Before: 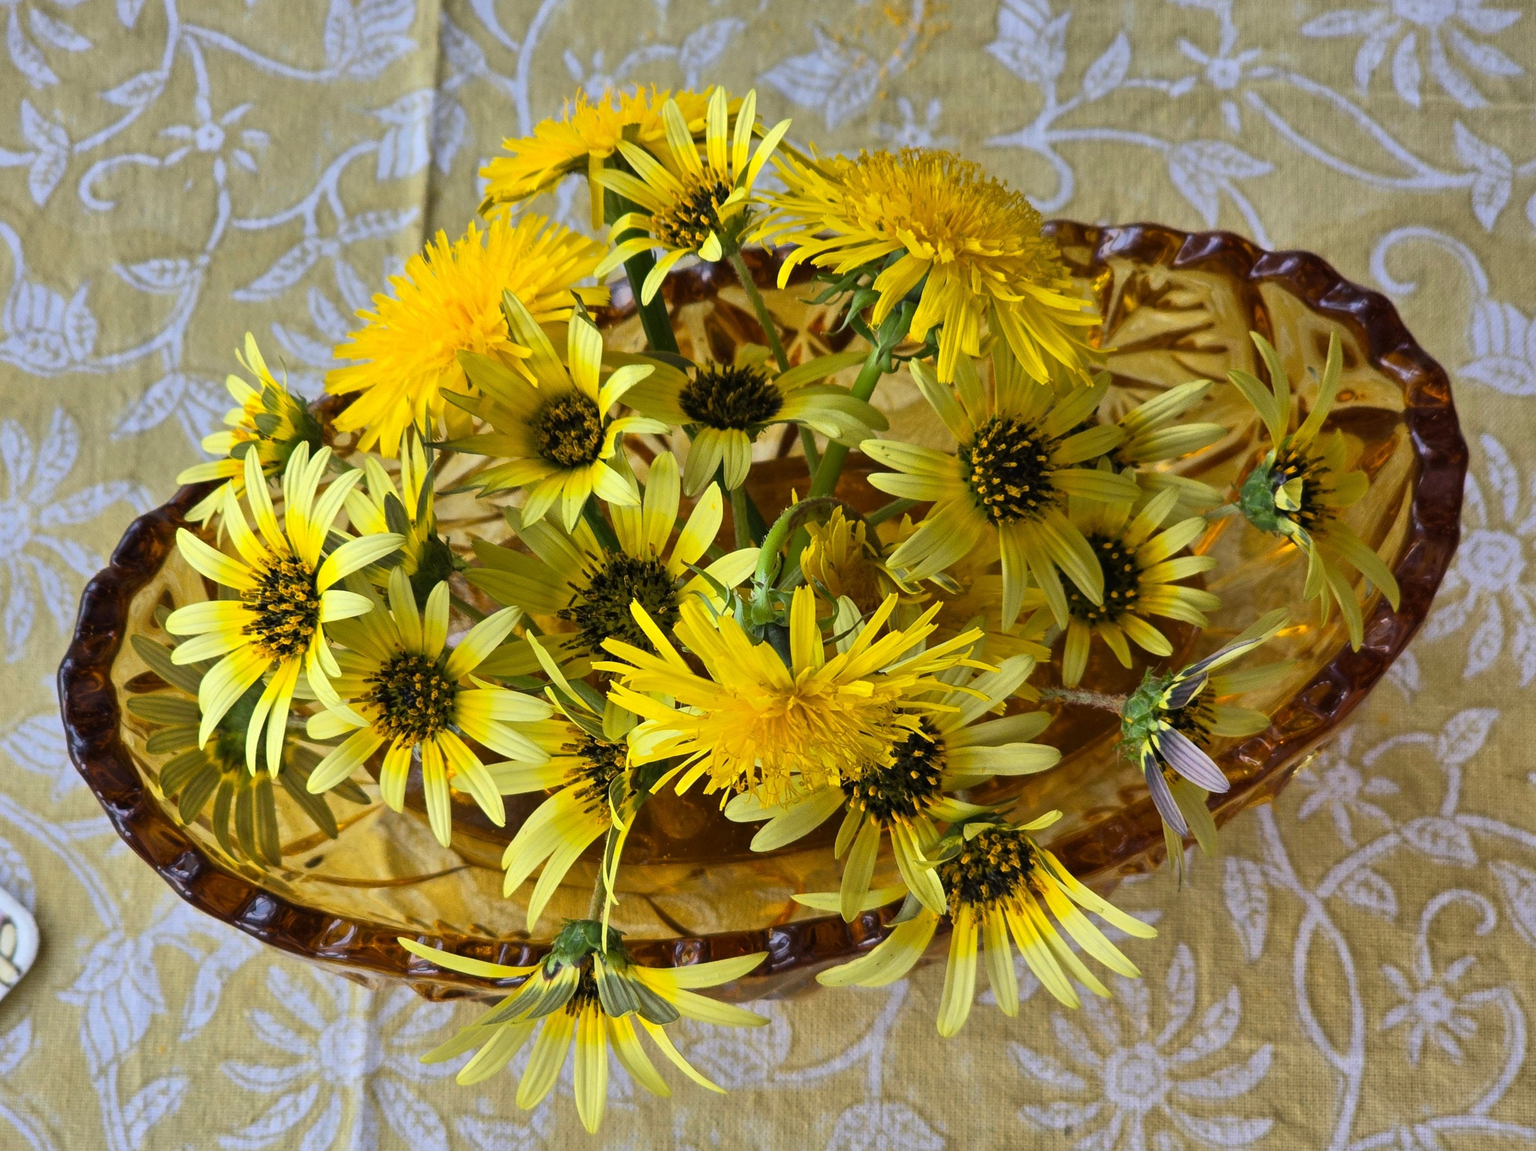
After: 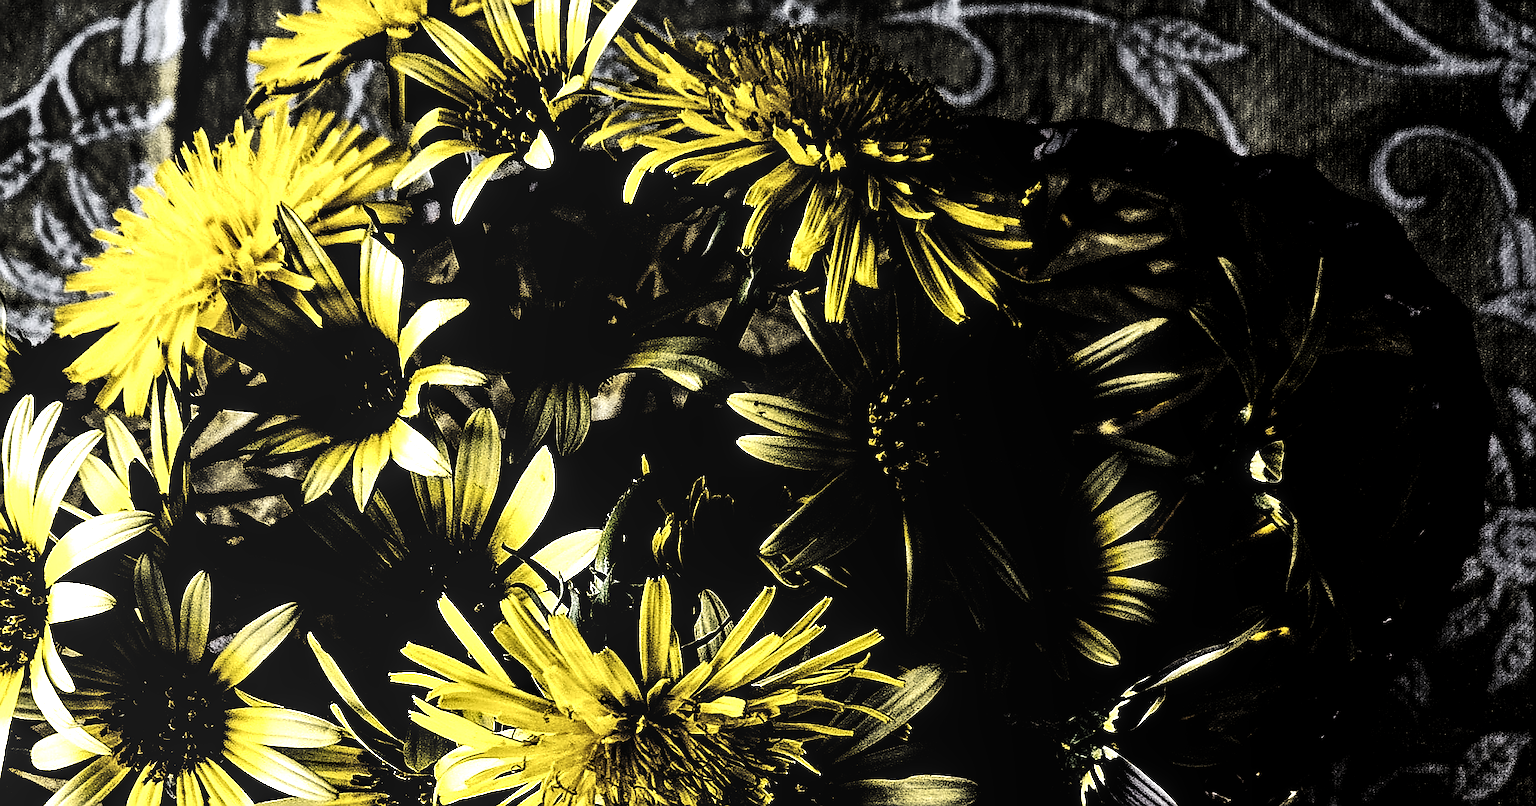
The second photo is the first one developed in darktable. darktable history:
tone curve: curves: ch0 [(0, 0) (0.003, 0.025) (0.011, 0.025) (0.025, 0.029) (0.044, 0.035) (0.069, 0.053) (0.1, 0.083) (0.136, 0.118) (0.177, 0.163) (0.224, 0.22) (0.277, 0.295) (0.335, 0.371) (0.399, 0.444) (0.468, 0.524) (0.543, 0.618) (0.623, 0.702) (0.709, 0.79) (0.801, 0.89) (0.898, 0.973) (1, 1)], preserve colors none
sharpen: radius 1.685, amount 1.294
levels: levels [0.721, 0.937, 0.997]
exposure: black level correction 0, exposure 0.7 EV, compensate exposure bias true, compensate highlight preservation false
rgb levels: preserve colors max RGB
local contrast: detail 130%
contrast brightness saturation: saturation -0.1
crop: left 18.38%, top 11.092%, right 2.134%, bottom 33.217%
